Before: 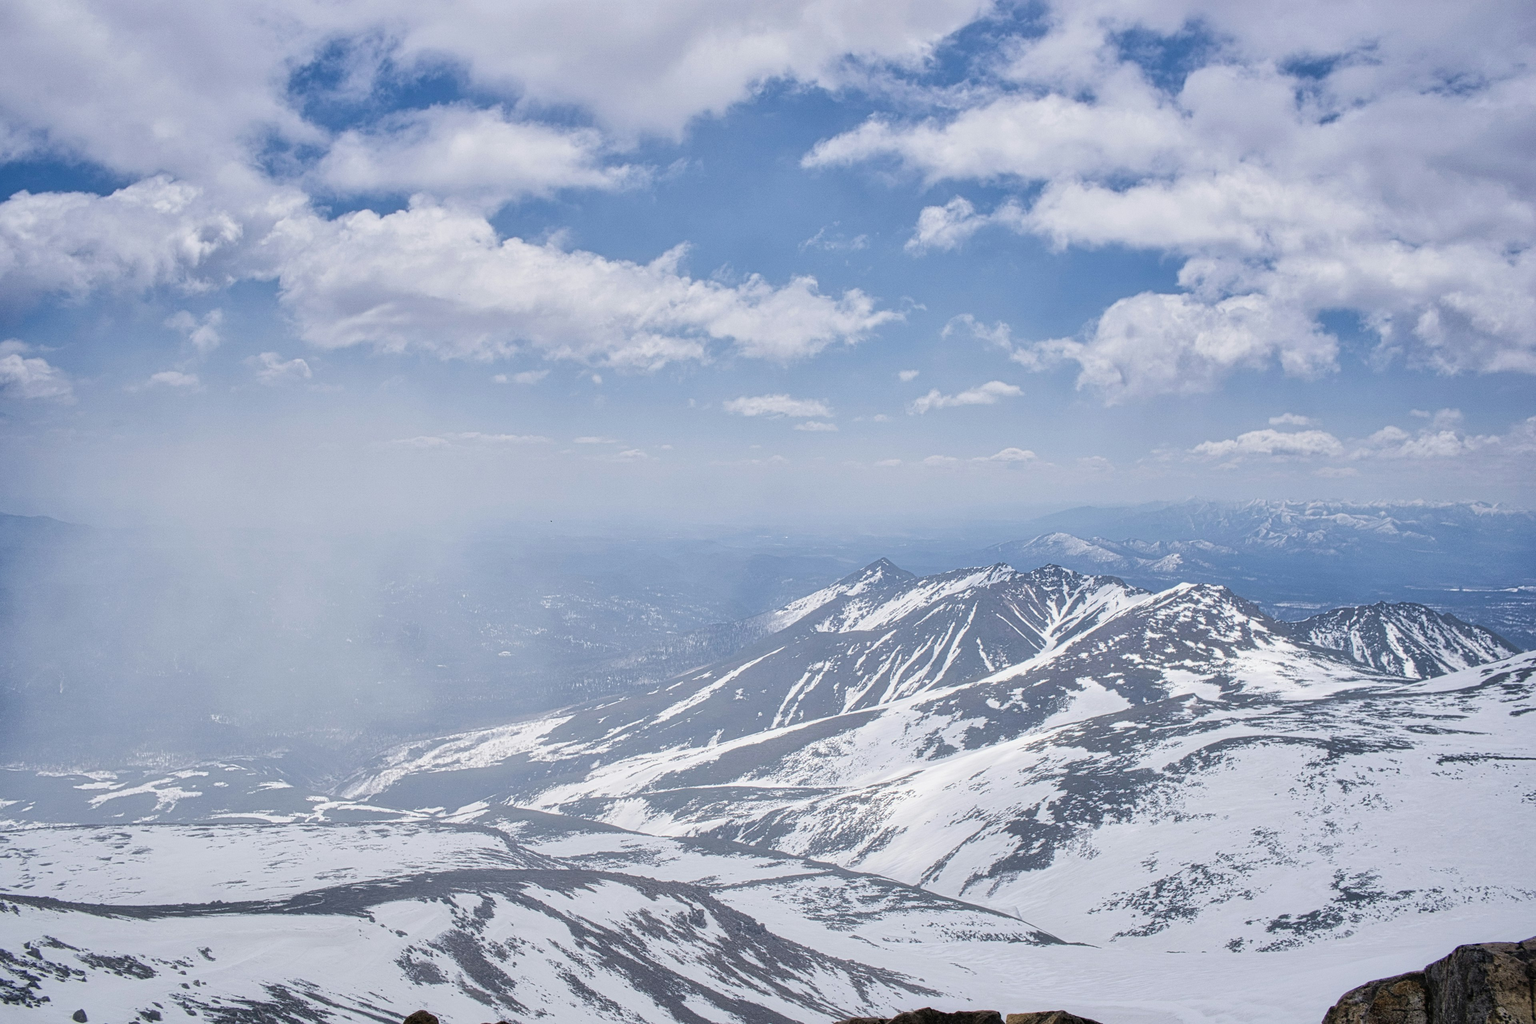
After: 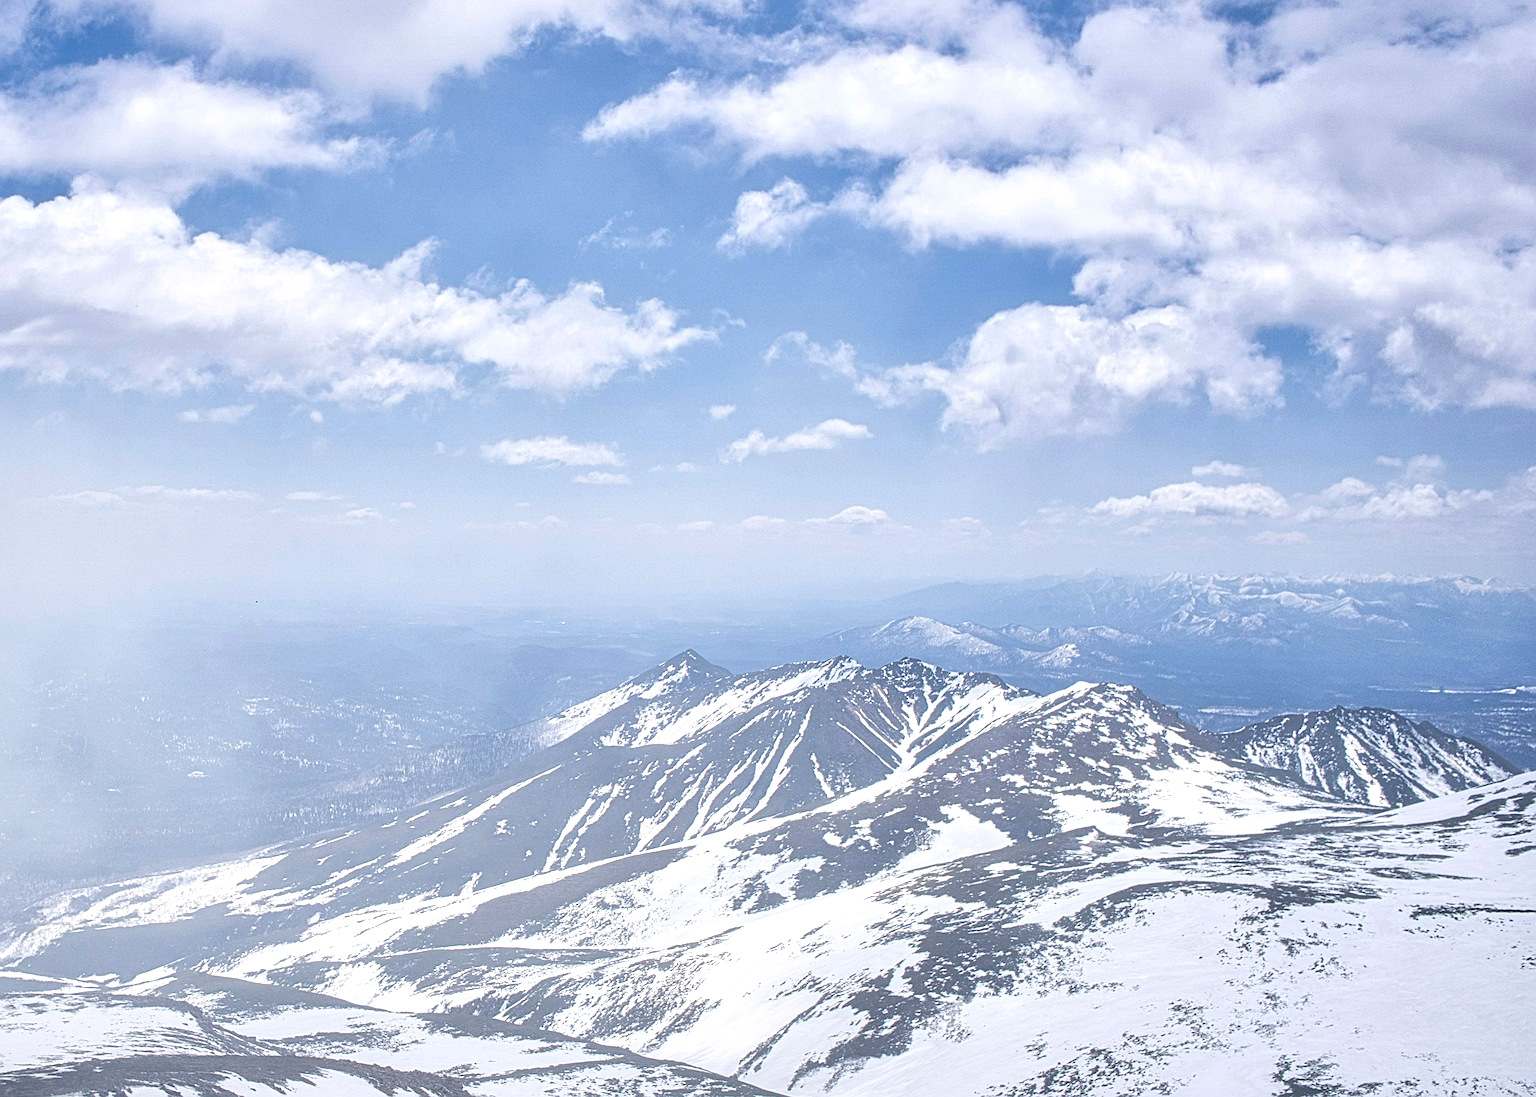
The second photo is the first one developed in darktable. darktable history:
crop: left 23.095%, top 5.827%, bottom 11.854%
sharpen: on, module defaults
exposure: black level correction -0.002, exposure 0.54 EV, compensate highlight preservation false
